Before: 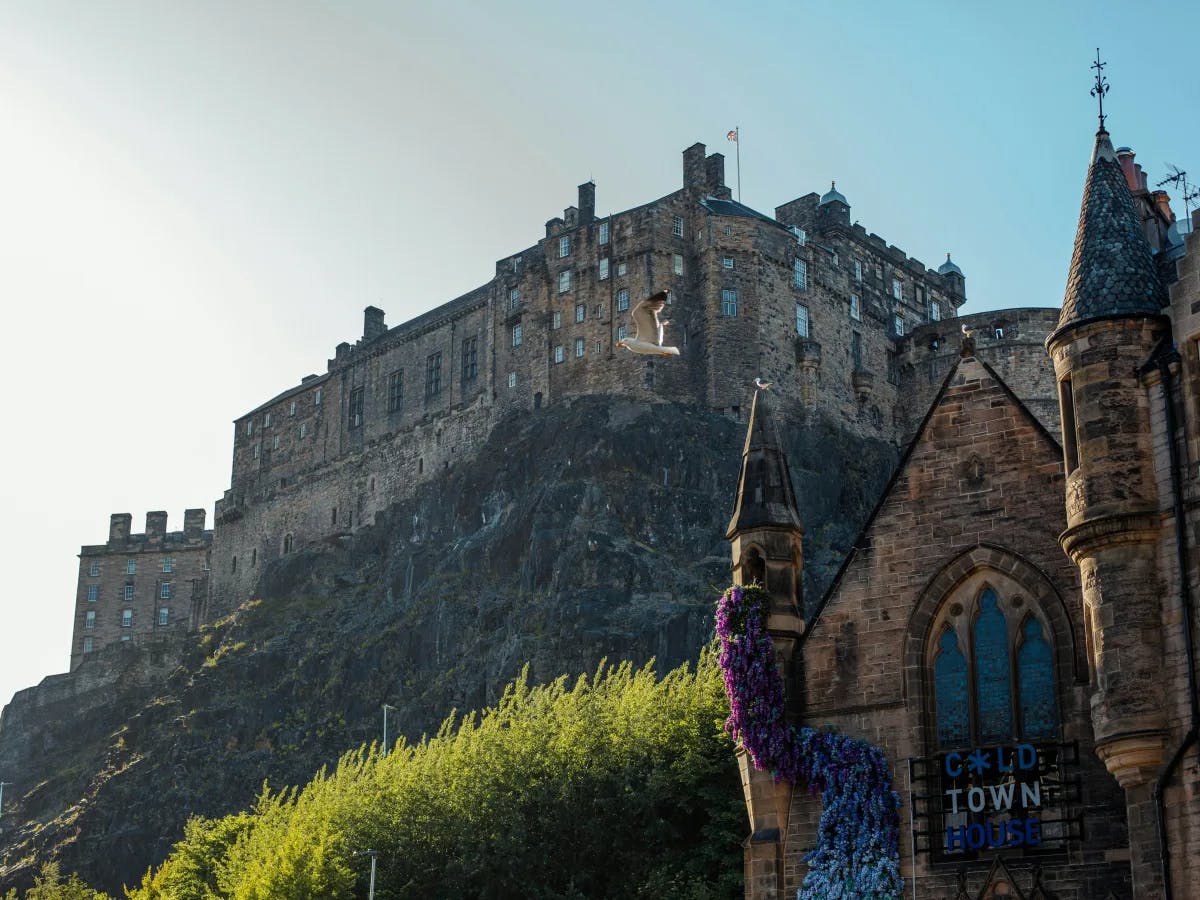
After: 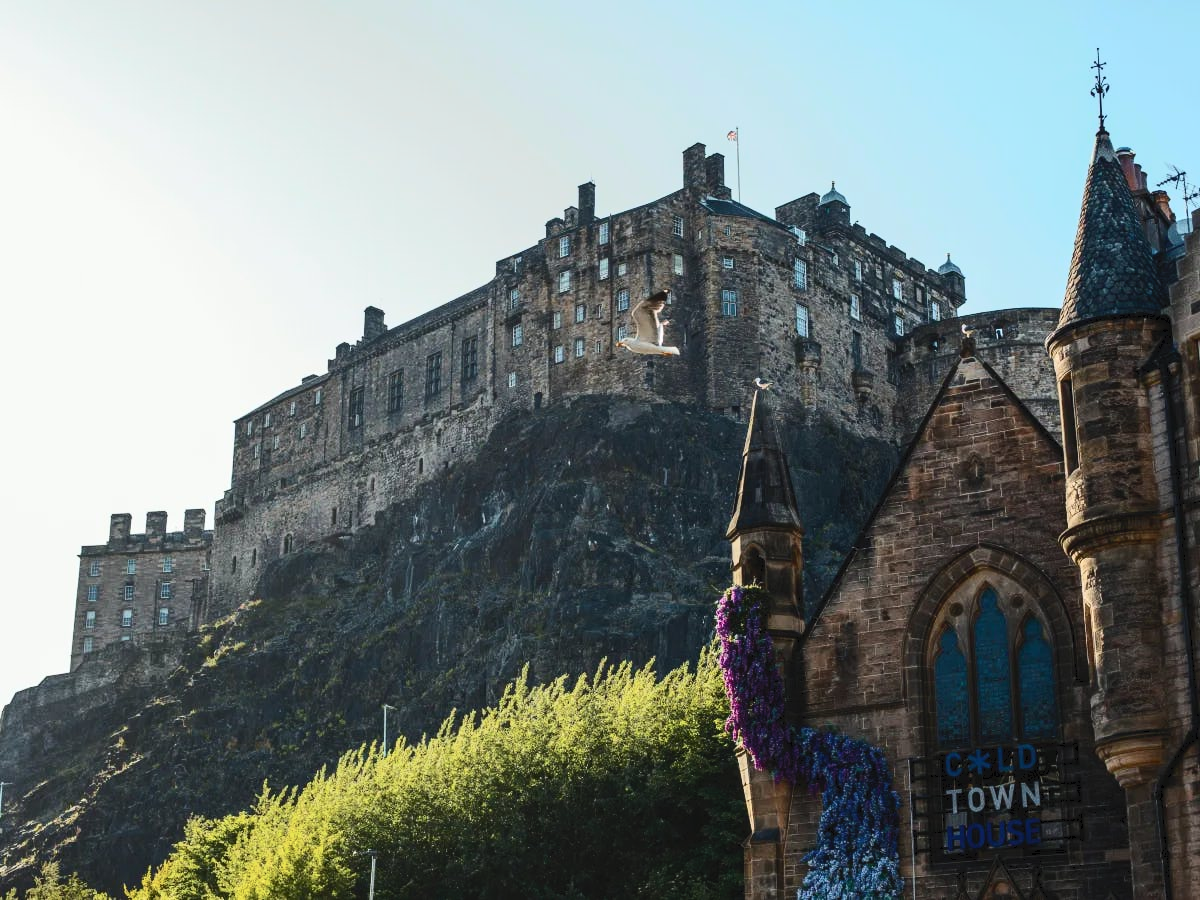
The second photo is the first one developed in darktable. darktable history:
tone curve: curves: ch0 [(0, 0) (0.003, 0.045) (0.011, 0.054) (0.025, 0.069) (0.044, 0.083) (0.069, 0.101) (0.1, 0.119) (0.136, 0.146) (0.177, 0.177) (0.224, 0.221) (0.277, 0.277) (0.335, 0.362) (0.399, 0.452) (0.468, 0.571) (0.543, 0.666) (0.623, 0.758) (0.709, 0.853) (0.801, 0.896) (0.898, 0.945) (1, 1)], color space Lab, independent channels, preserve colors none
